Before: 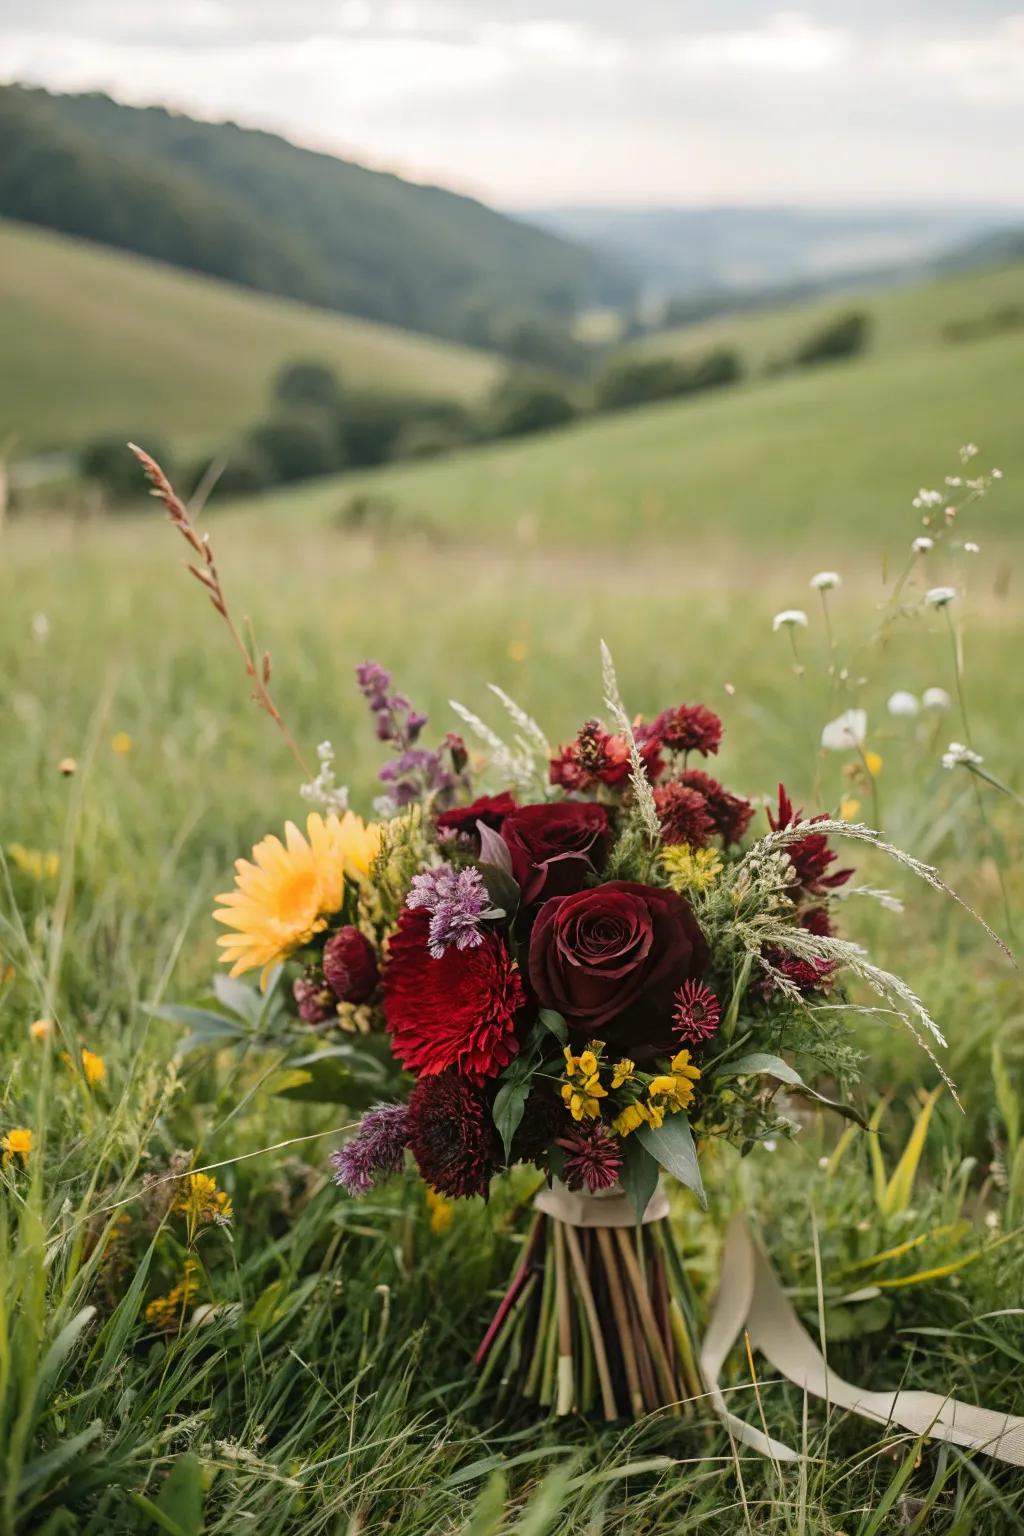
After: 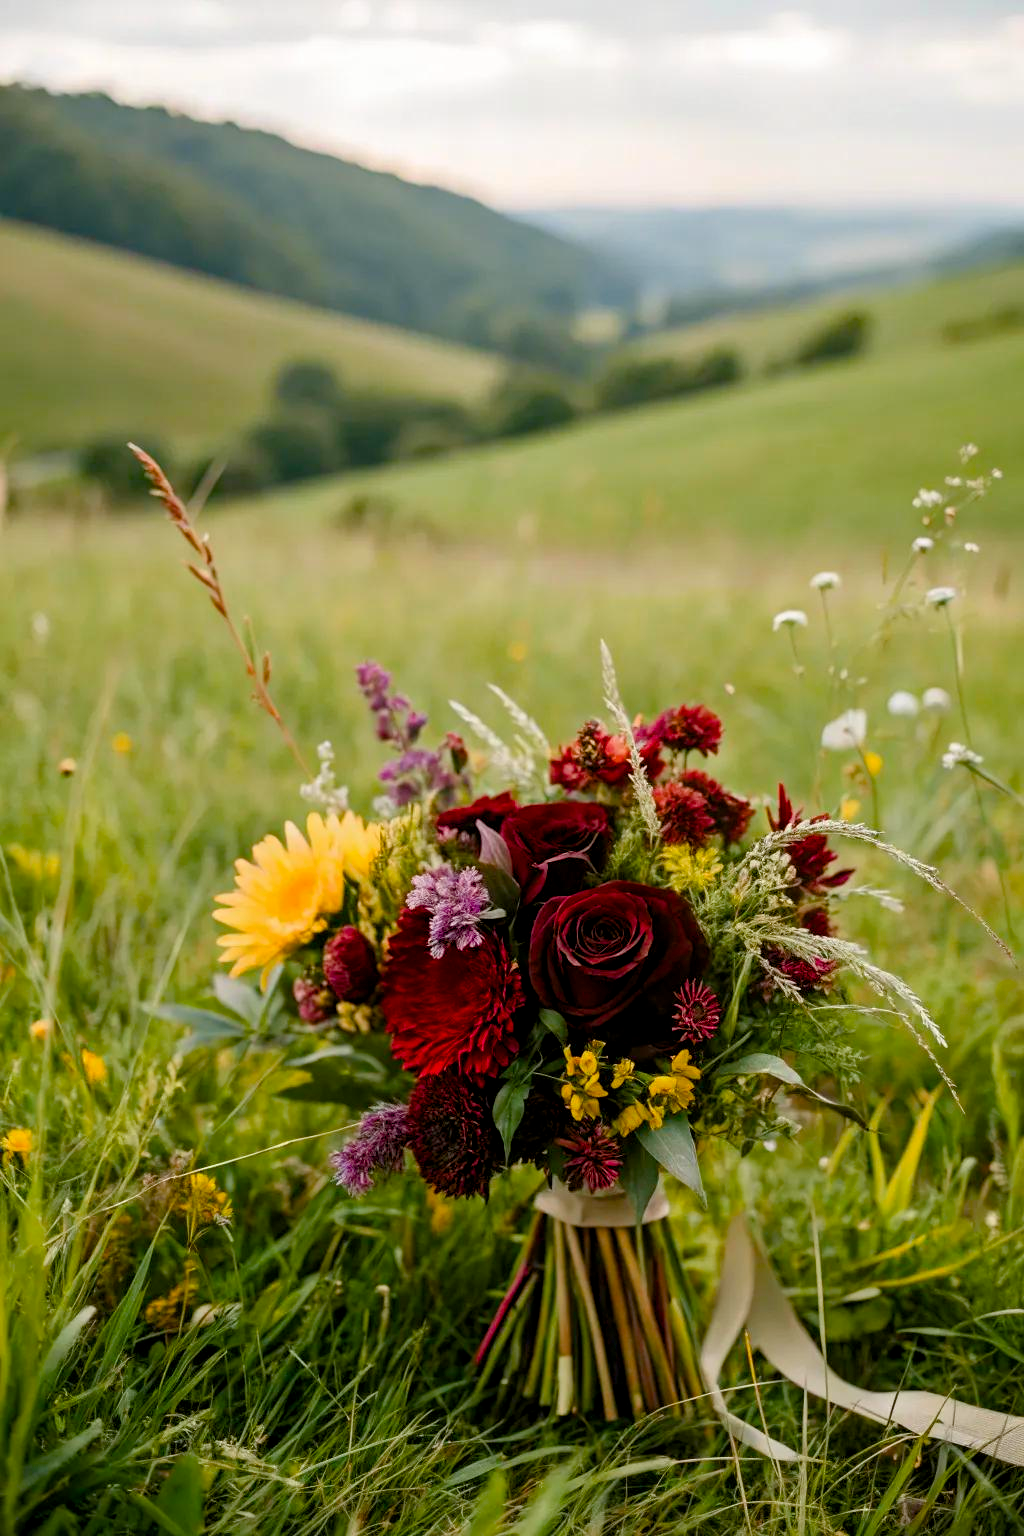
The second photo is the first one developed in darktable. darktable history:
color balance rgb: global offset › luminance -0.498%, perceptual saturation grading › global saturation 20%, perceptual saturation grading › highlights -14.293%, perceptual saturation grading › shadows 50.092%, global vibrance 20%
